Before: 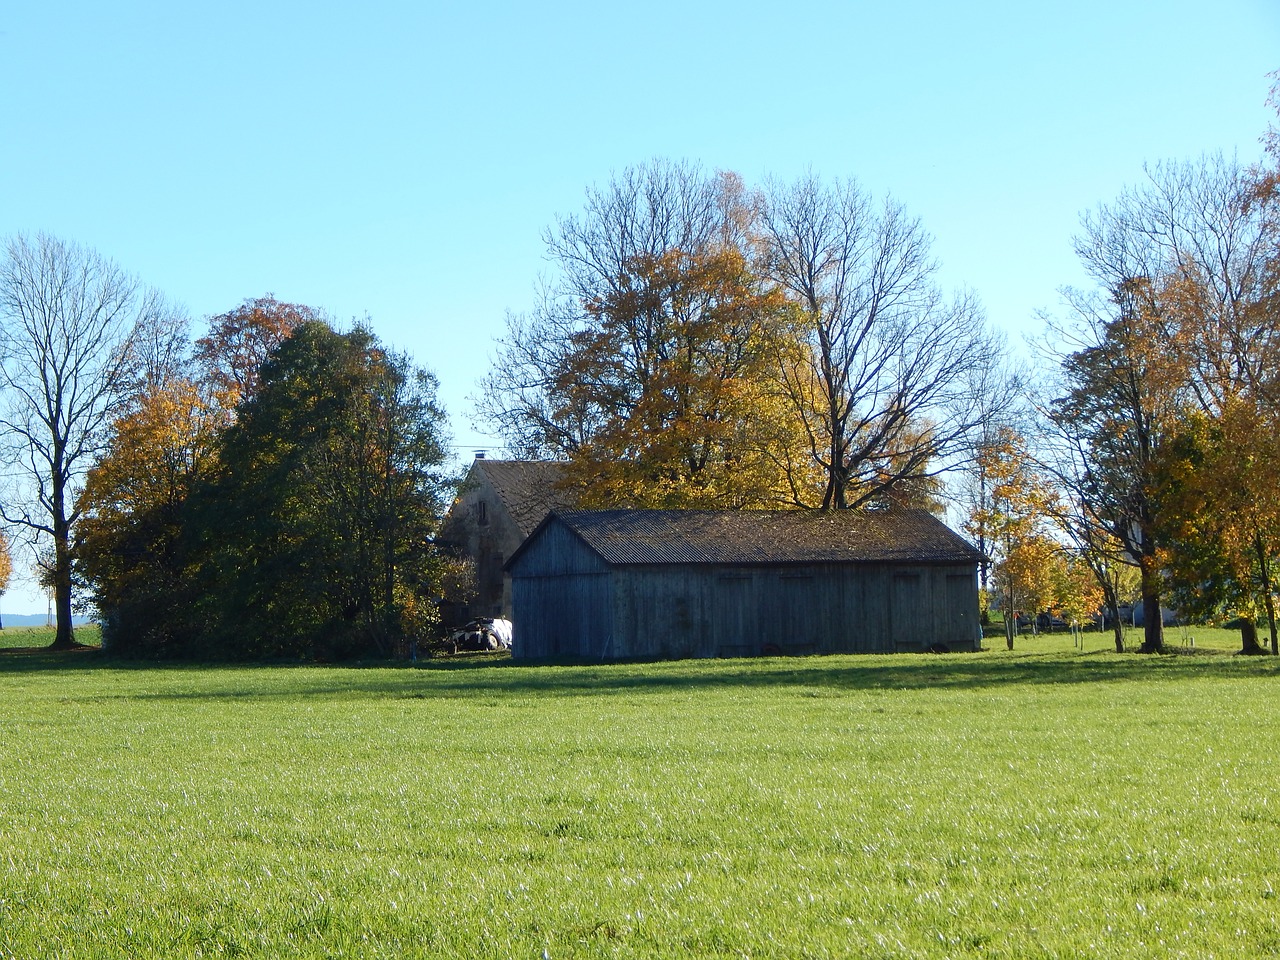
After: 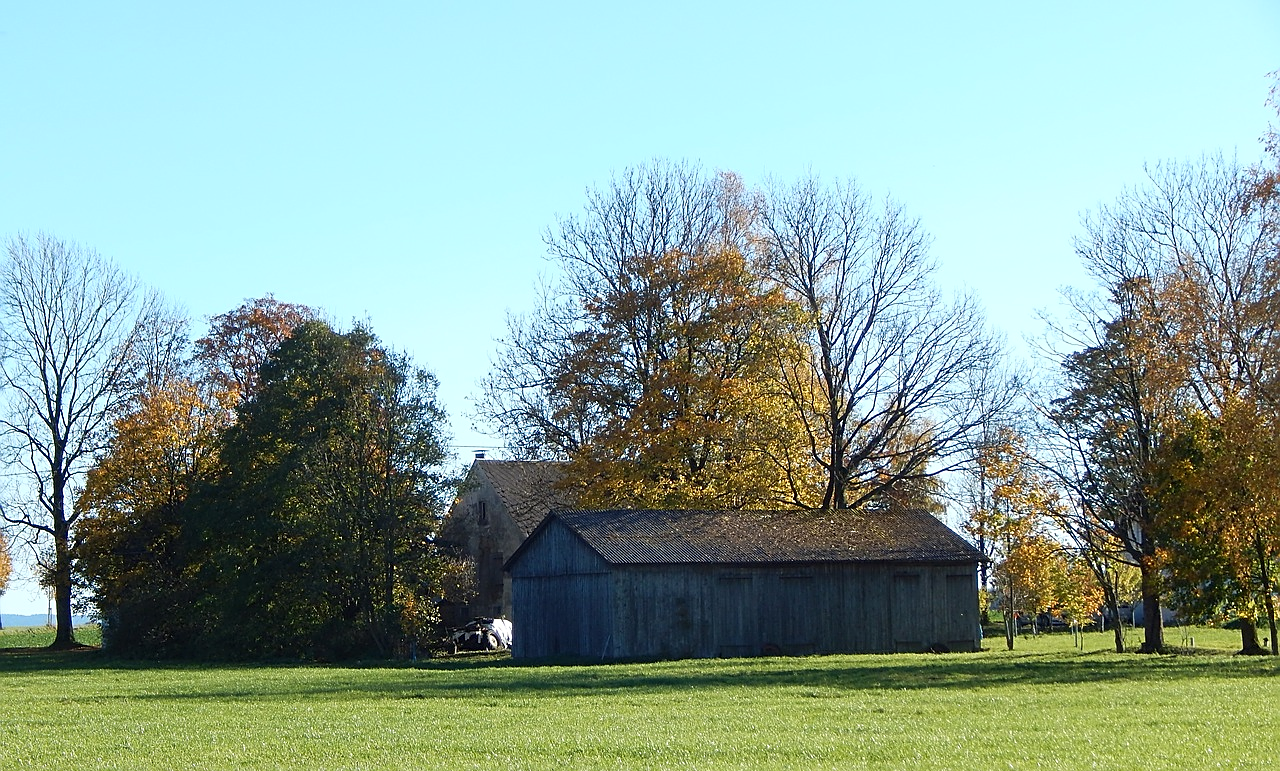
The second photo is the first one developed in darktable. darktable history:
shadows and highlights: shadows 0, highlights 40
sharpen: on, module defaults
crop: bottom 19.644%
